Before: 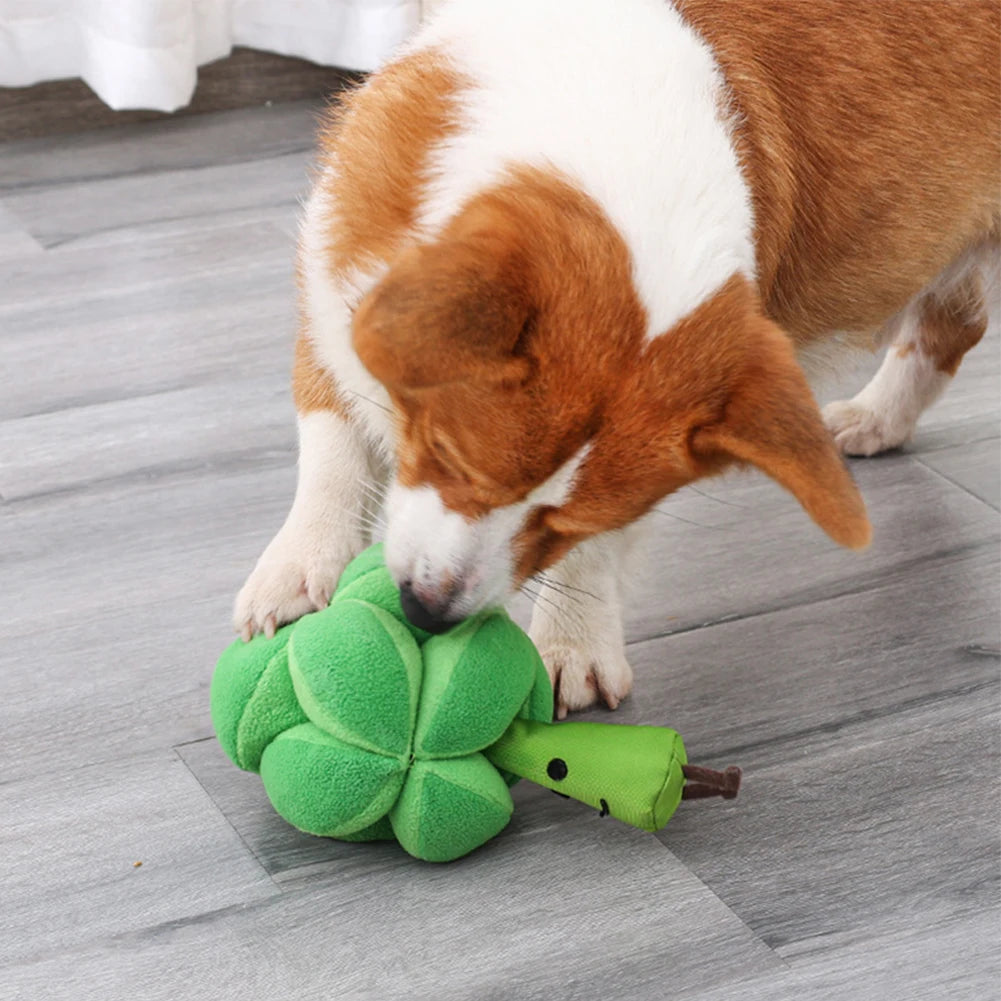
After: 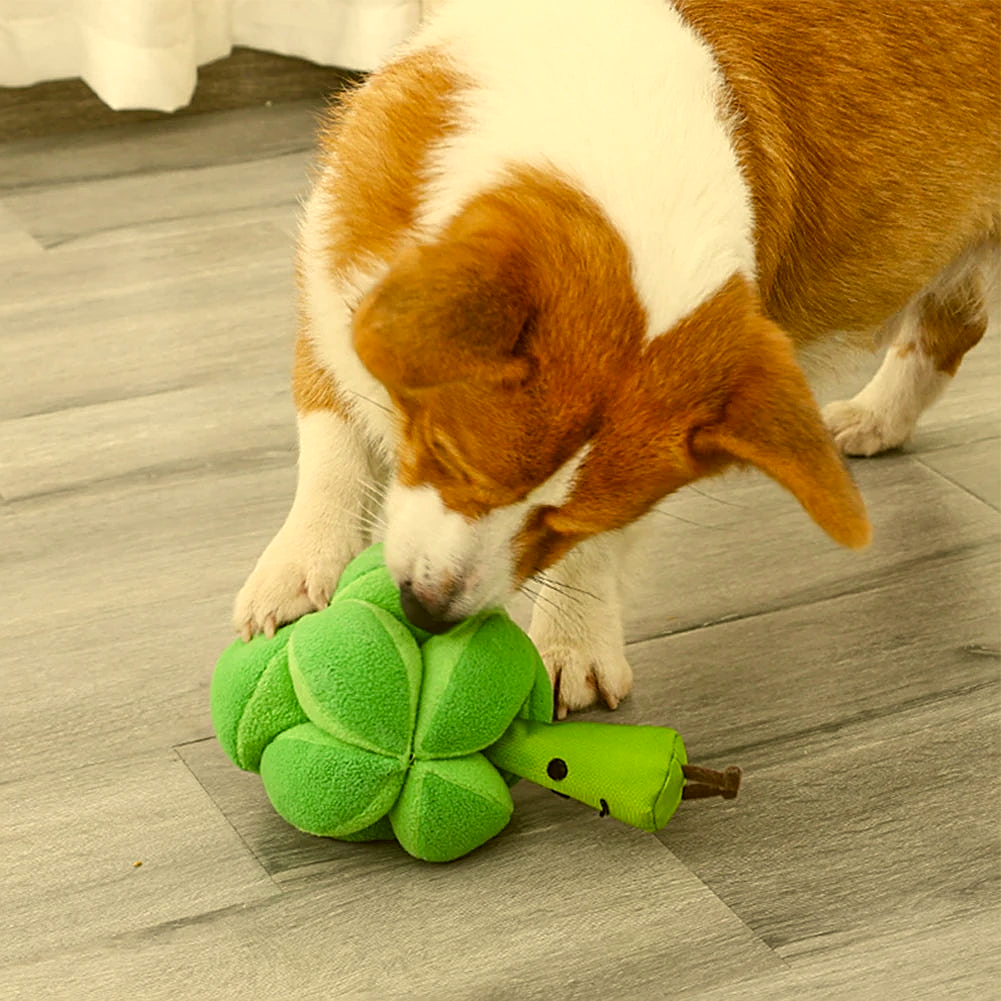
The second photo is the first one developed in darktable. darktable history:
color correction: highlights a* 0.162, highlights b* 29.53, shadows a* -0.162, shadows b* 21.09
sharpen: on, module defaults
